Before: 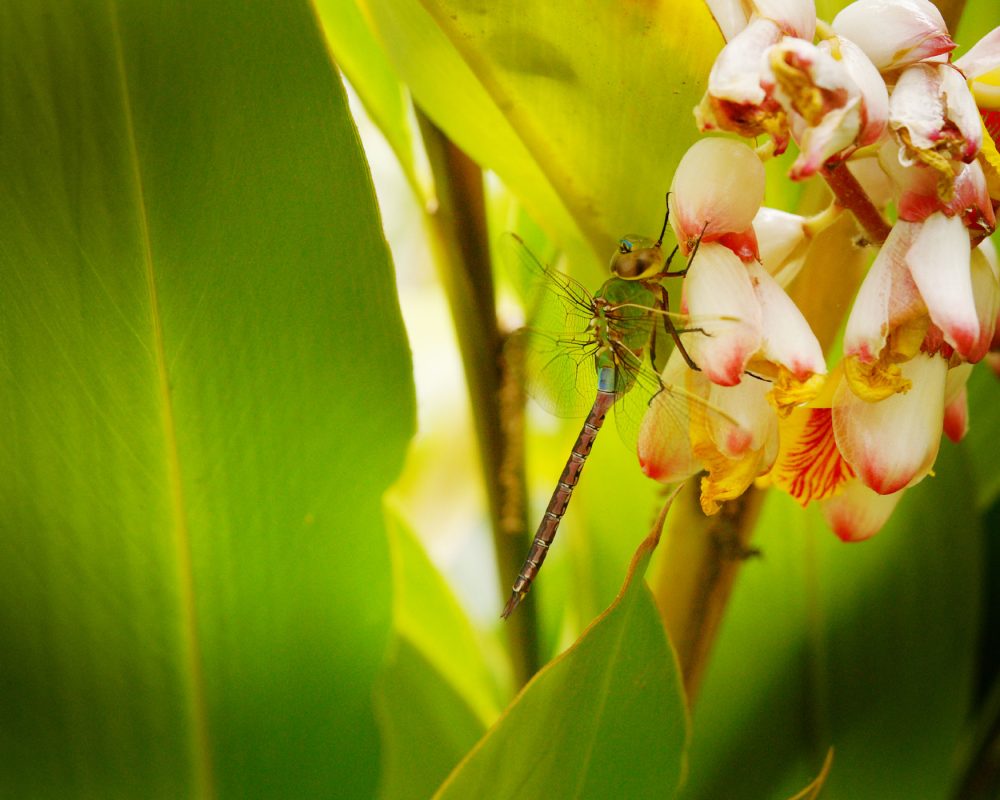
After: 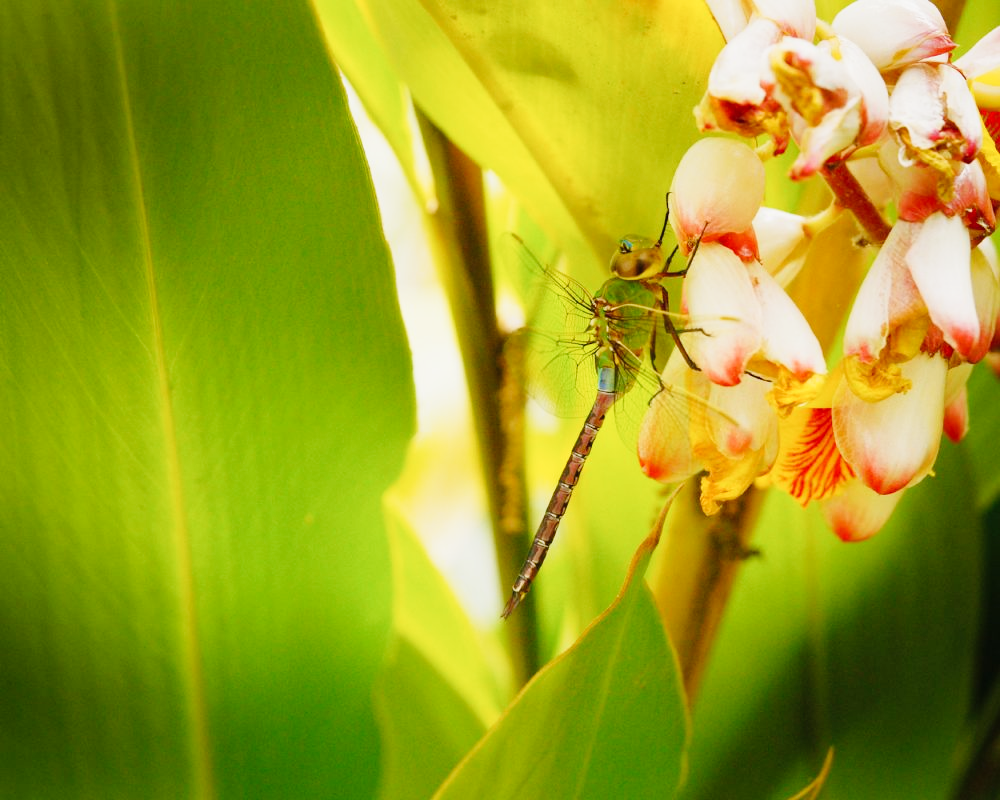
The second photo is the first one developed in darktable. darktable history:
tone curve: curves: ch0 [(0, 0.012) (0.093, 0.11) (0.345, 0.425) (0.457, 0.562) (0.628, 0.738) (0.839, 0.909) (0.998, 0.978)]; ch1 [(0, 0) (0.437, 0.408) (0.472, 0.47) (0.502, 0.497) (0.527, 0.523) (0.568, 0.577) (0.62, 0.66) (0.669, 0.748) (0.859, 0.899) (1, 1)]; ch2 [(0, 0) (0.33, 0.301) (0.421, 0.443) (0.473, 0.498) (0.509, 0.502) (0.535, 0.545) (0.549, 0.576) (0.644, 0.703) (1, 1)], preserve colors none
